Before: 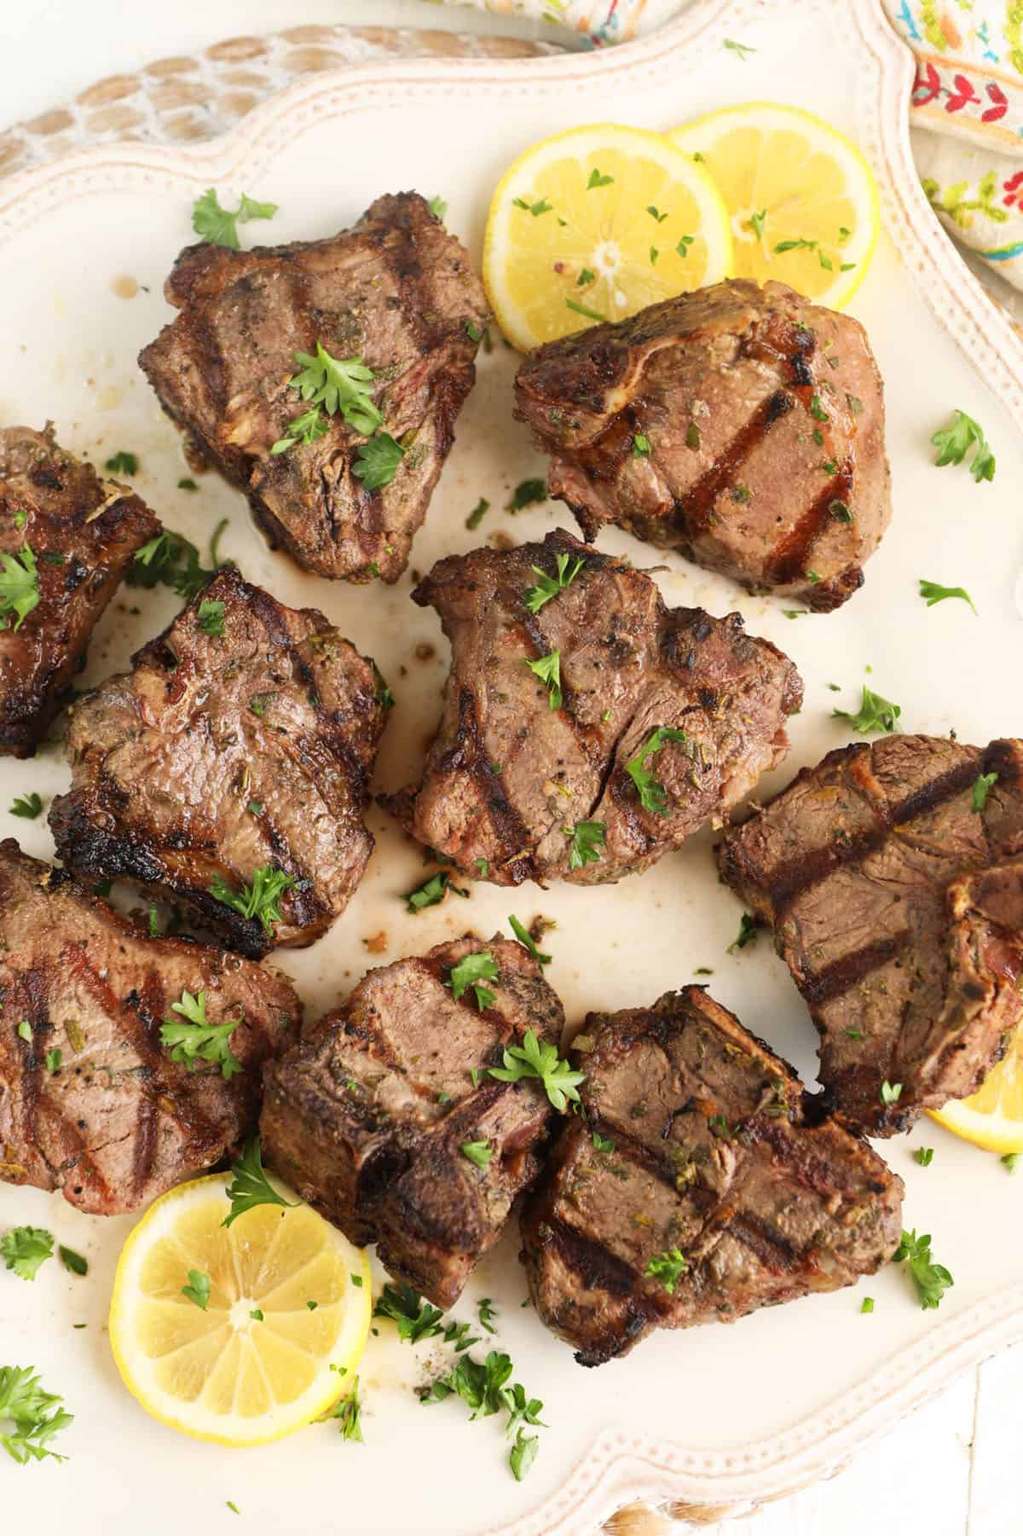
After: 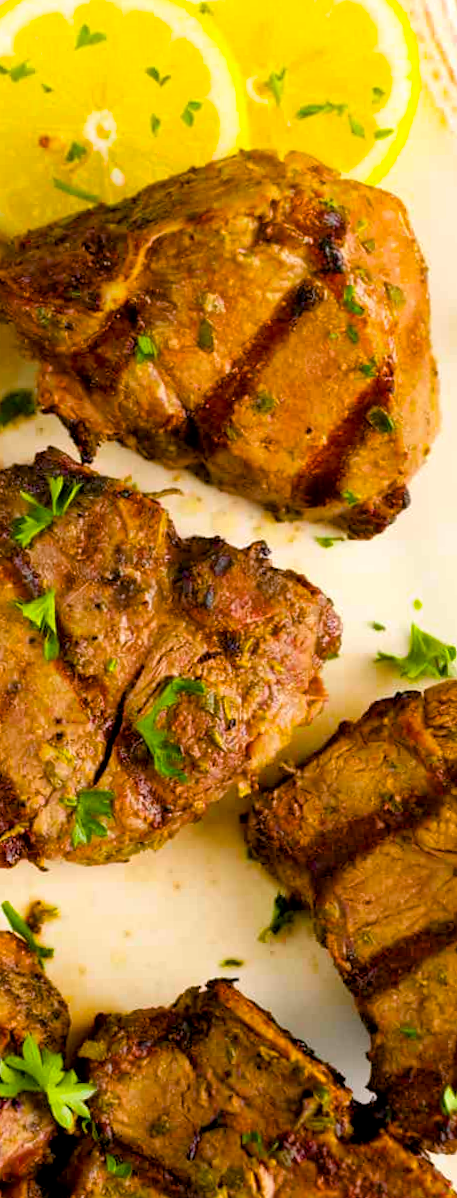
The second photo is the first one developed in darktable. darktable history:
exposure: black level correction 0.01, exposure 0.014 EV, compensate highlight preservation false
crop and rotate: left 49.936%, top 10.094%, right 13.136%, bottom 24.256%
rotate and perspective: rotation -1.24°, automatic cropping off
color balance rgb: linear chroma grading › global chroma 25%, perceptual saturation grading › global saturation 50%
